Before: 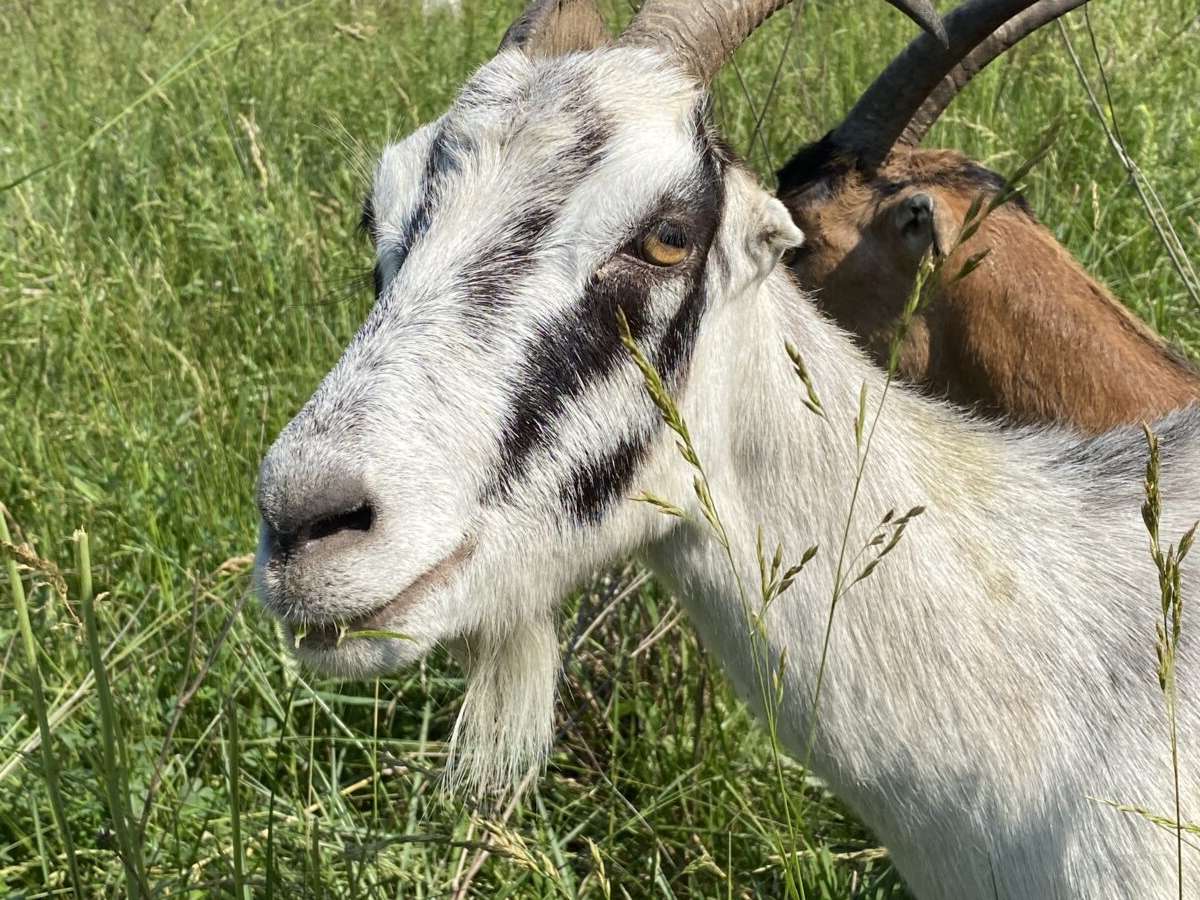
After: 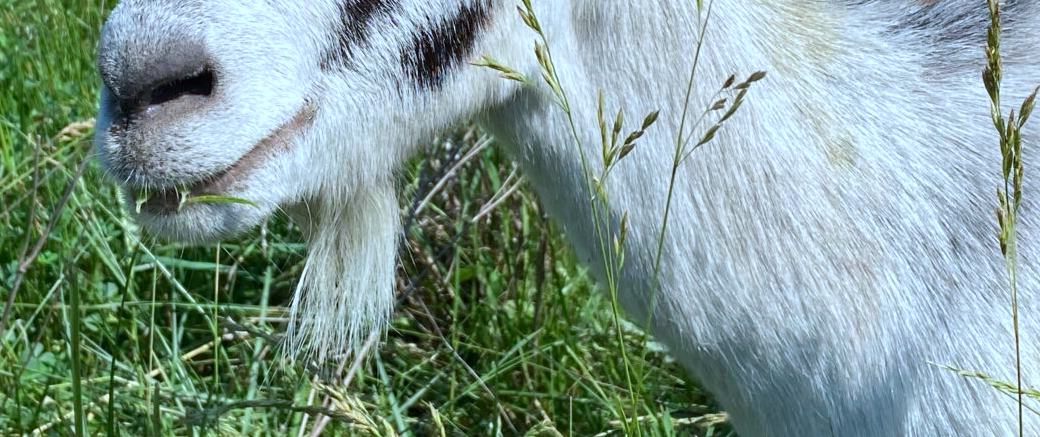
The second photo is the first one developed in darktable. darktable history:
crop and rotate: left 13.269%, top 48.419%, bottom 2.948%
color calibration: illuminant custom, x 0.39, y 0.387, temperature 3816.4 K
